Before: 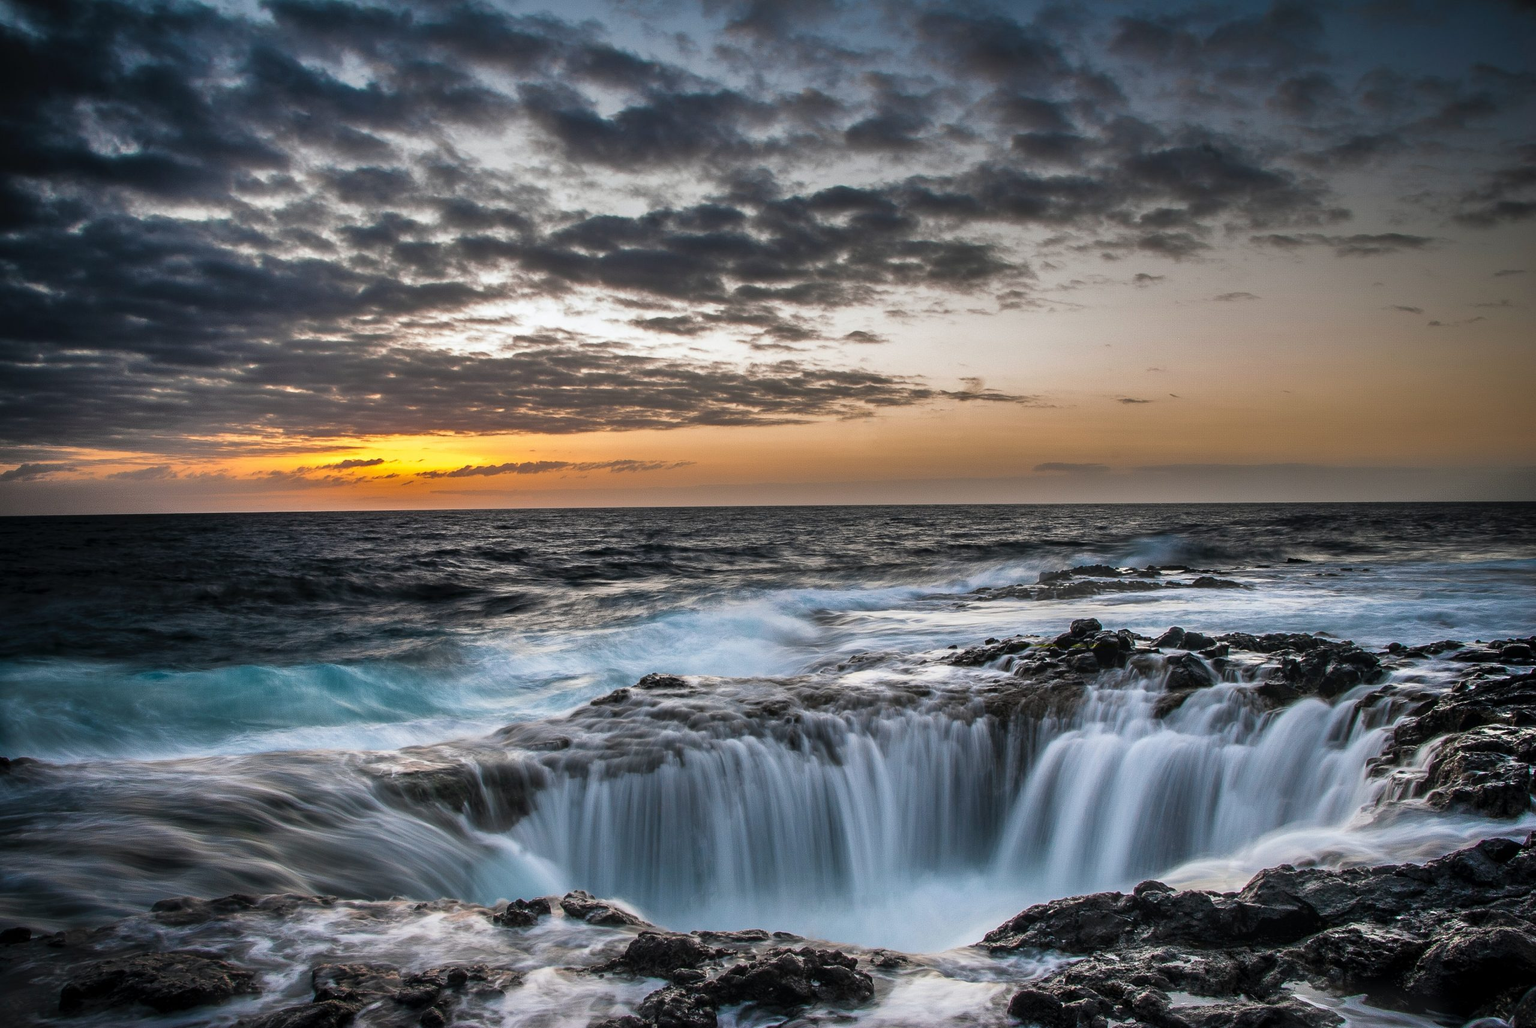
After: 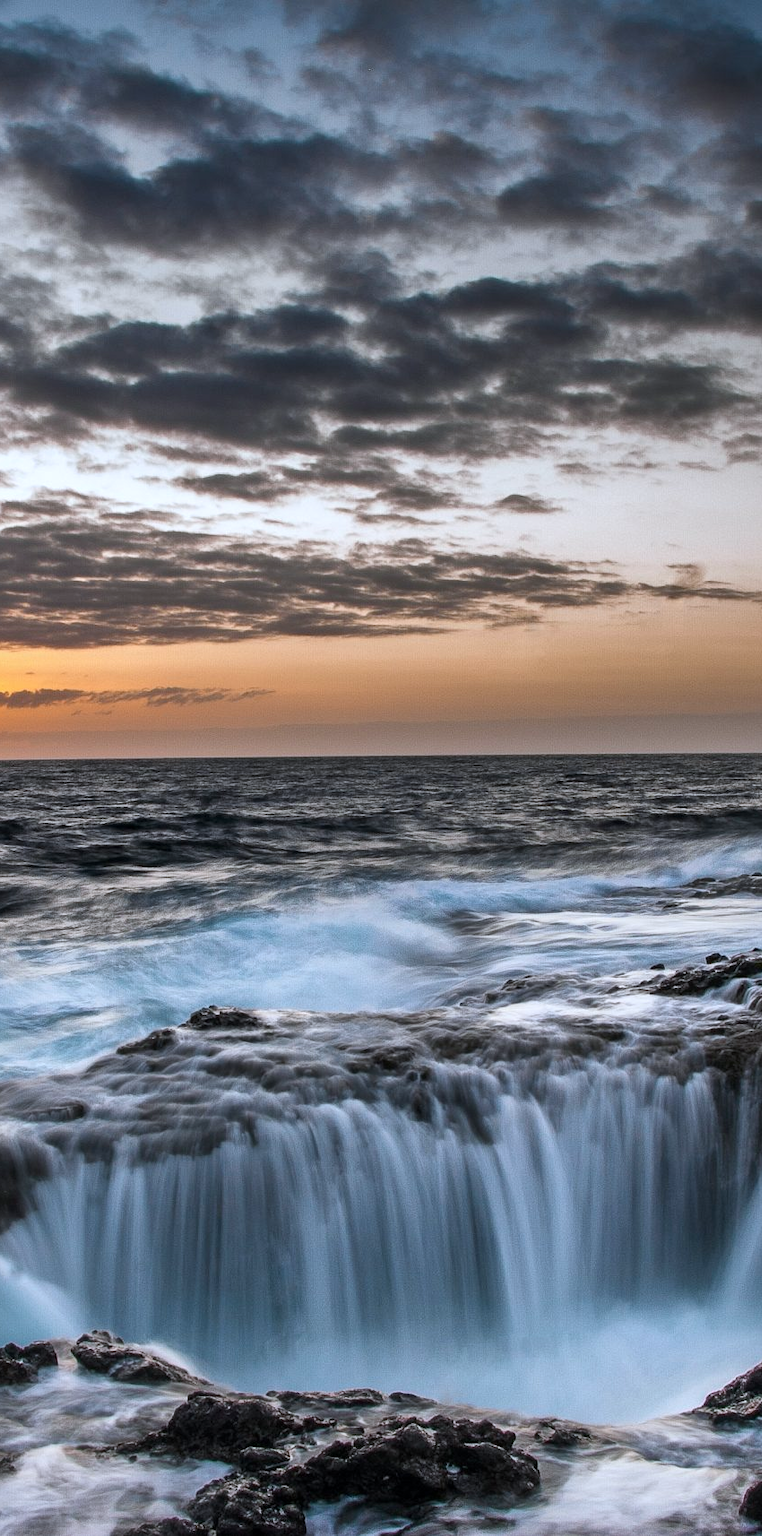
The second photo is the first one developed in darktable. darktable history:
crop: left 33.36%, right 33.36%
local contrast: mode bilateral grid, contrast 20, coarseness 50, detail 120%, midtone range 0.2
color correction: highlights a* -0.772, highlights b* -8.92
